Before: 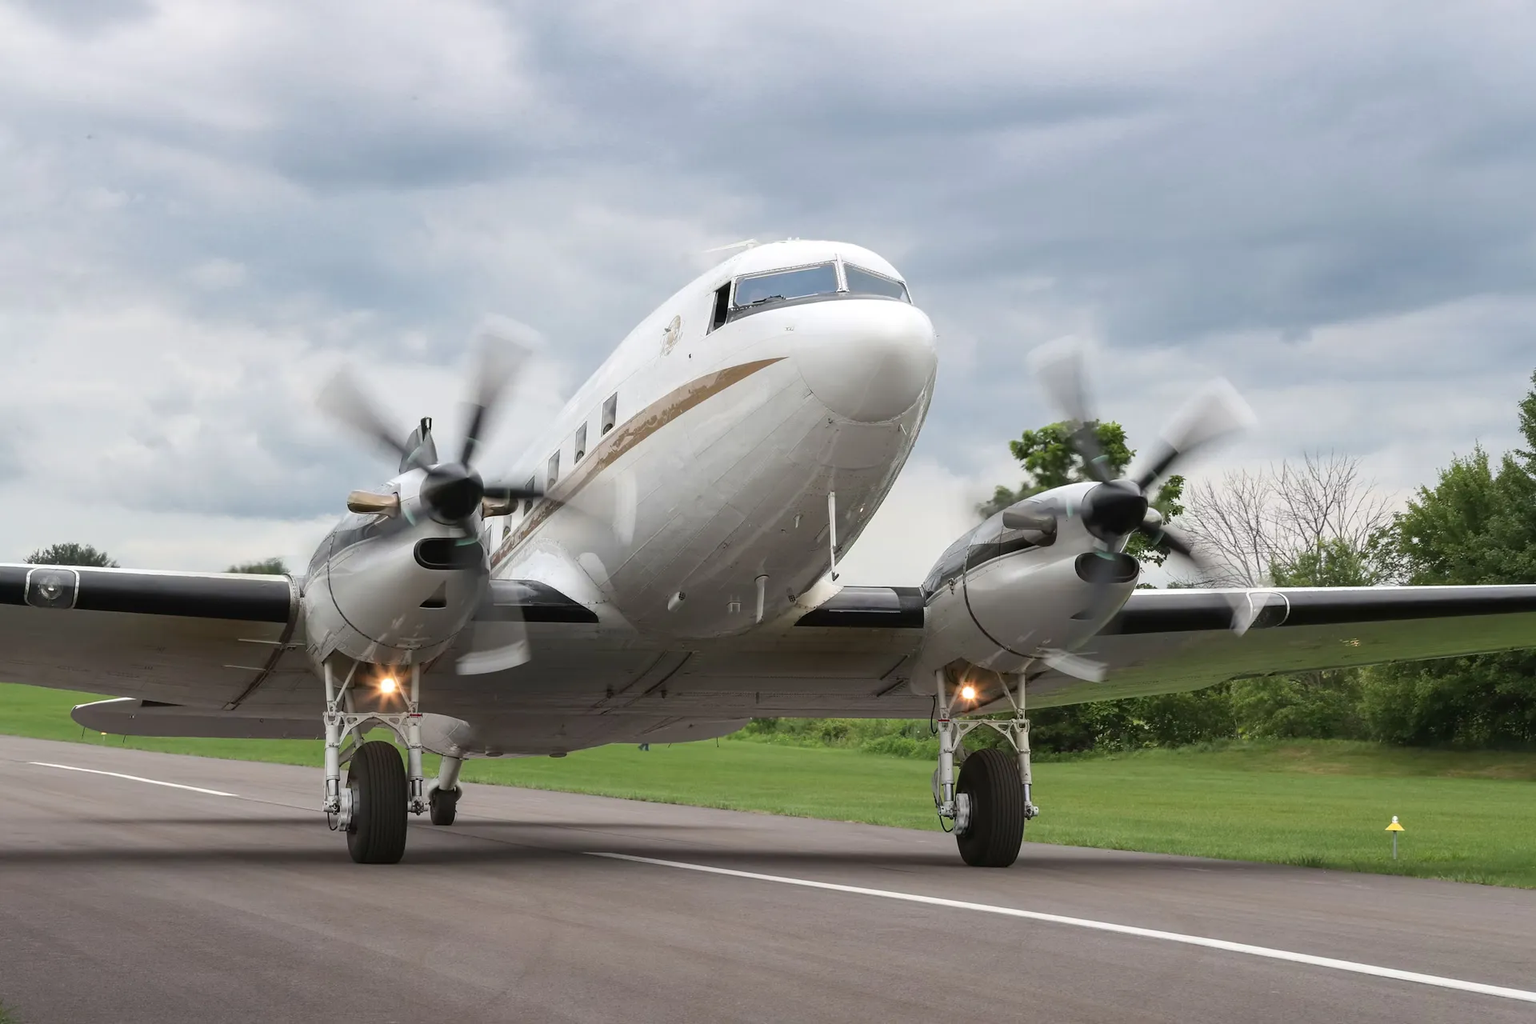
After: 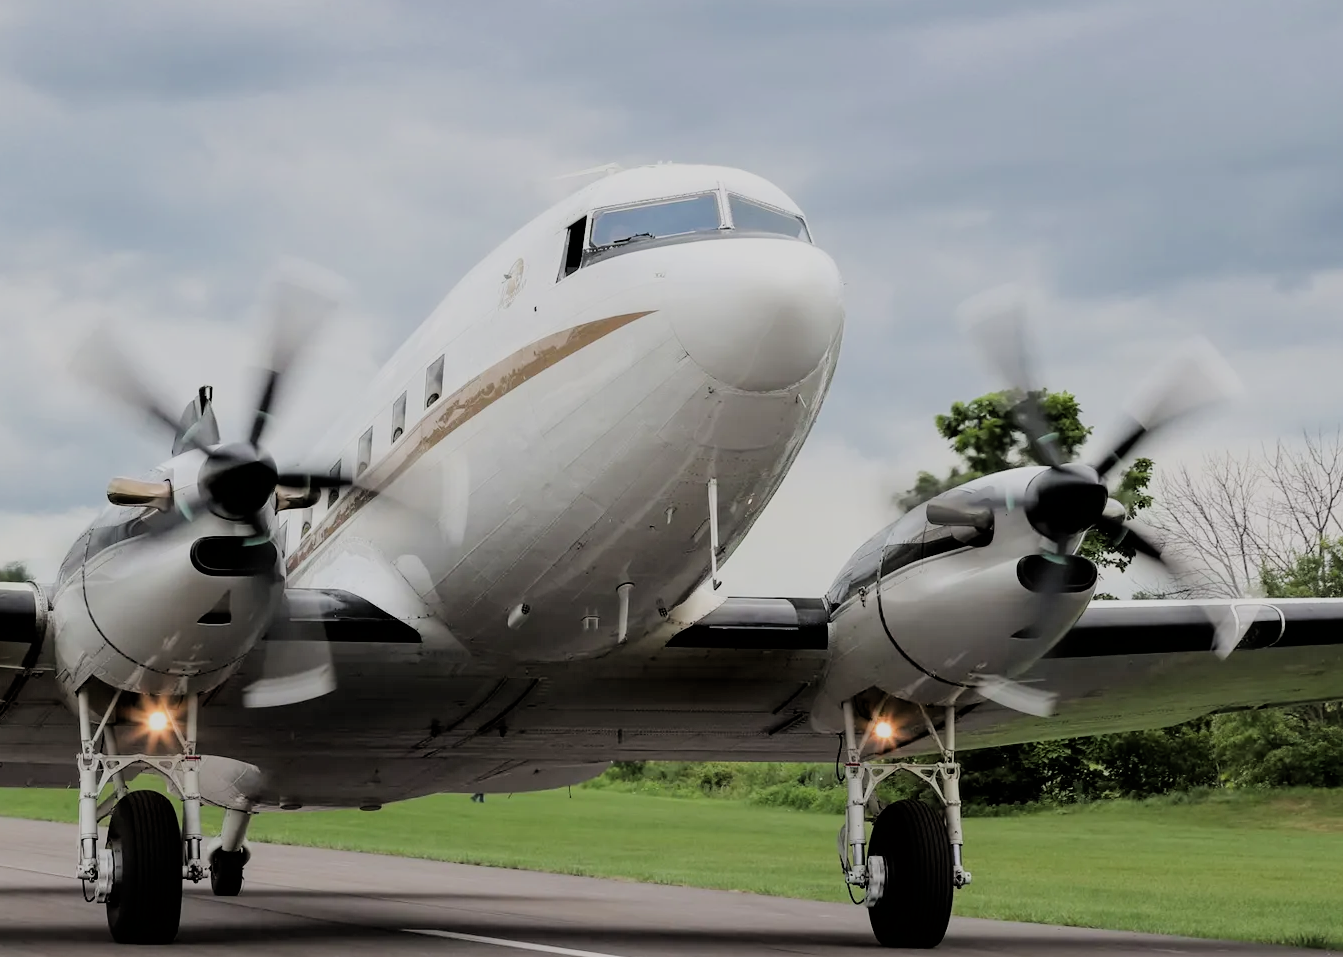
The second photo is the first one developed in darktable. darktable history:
crop and rotate: left 17.046%, top 10.659%, right 12.989%, bottom 14.553%
filmic rgb: black relative exposure -4.14 EV, white relative exposure 5.1 EV, hardness 2.11, contrast 1.165
